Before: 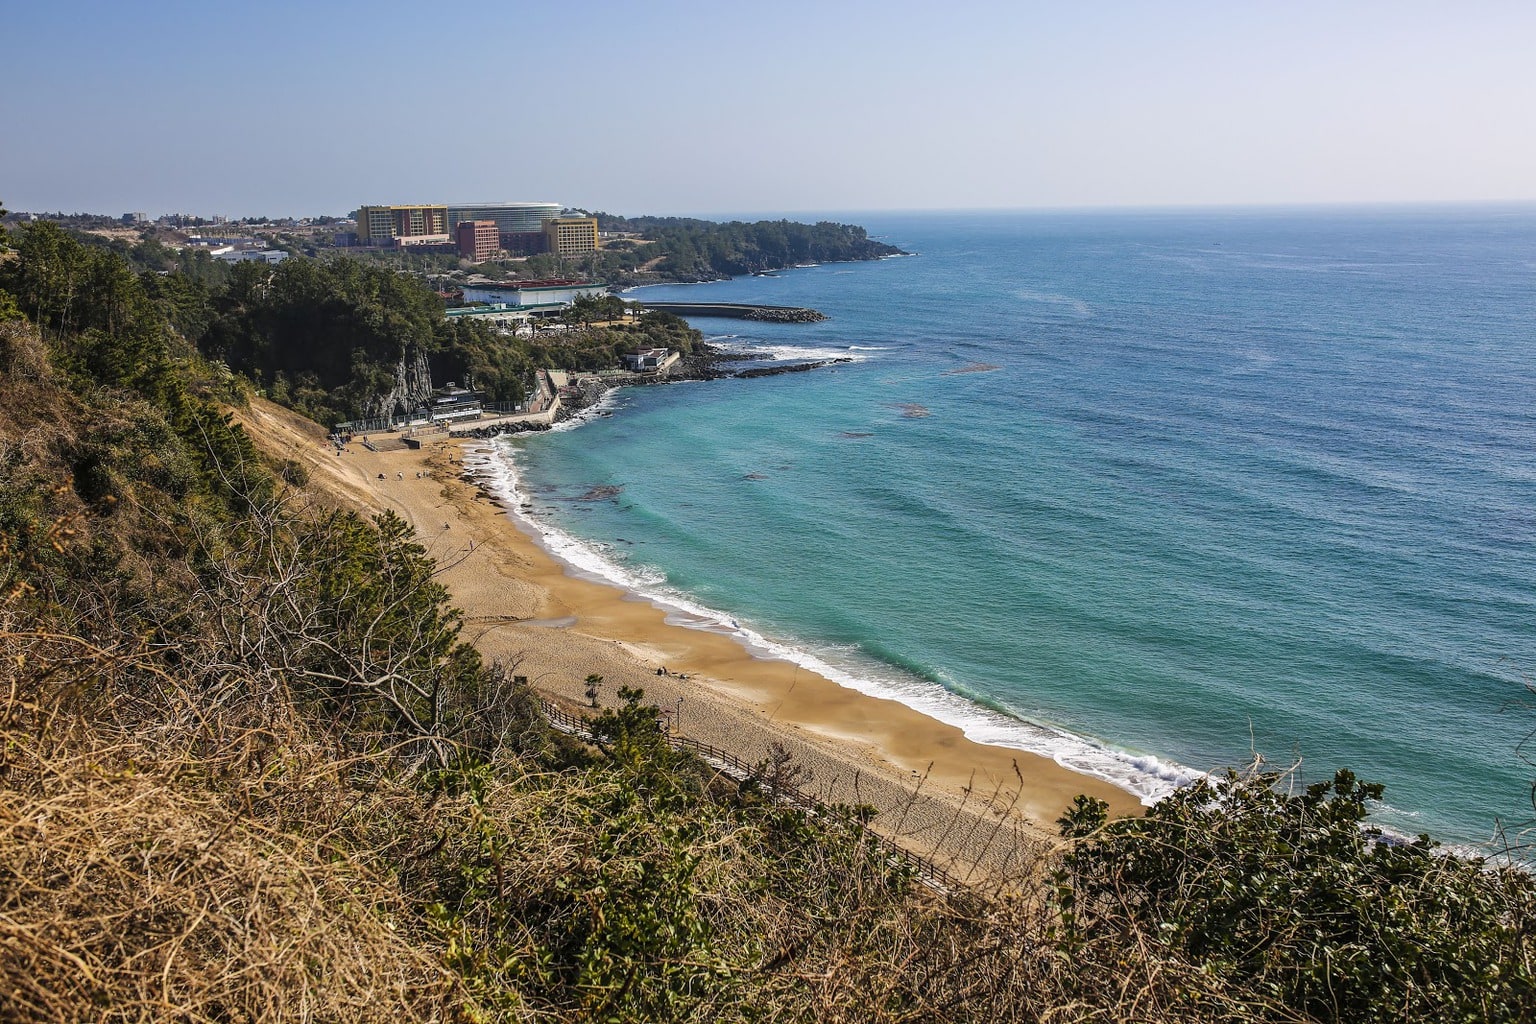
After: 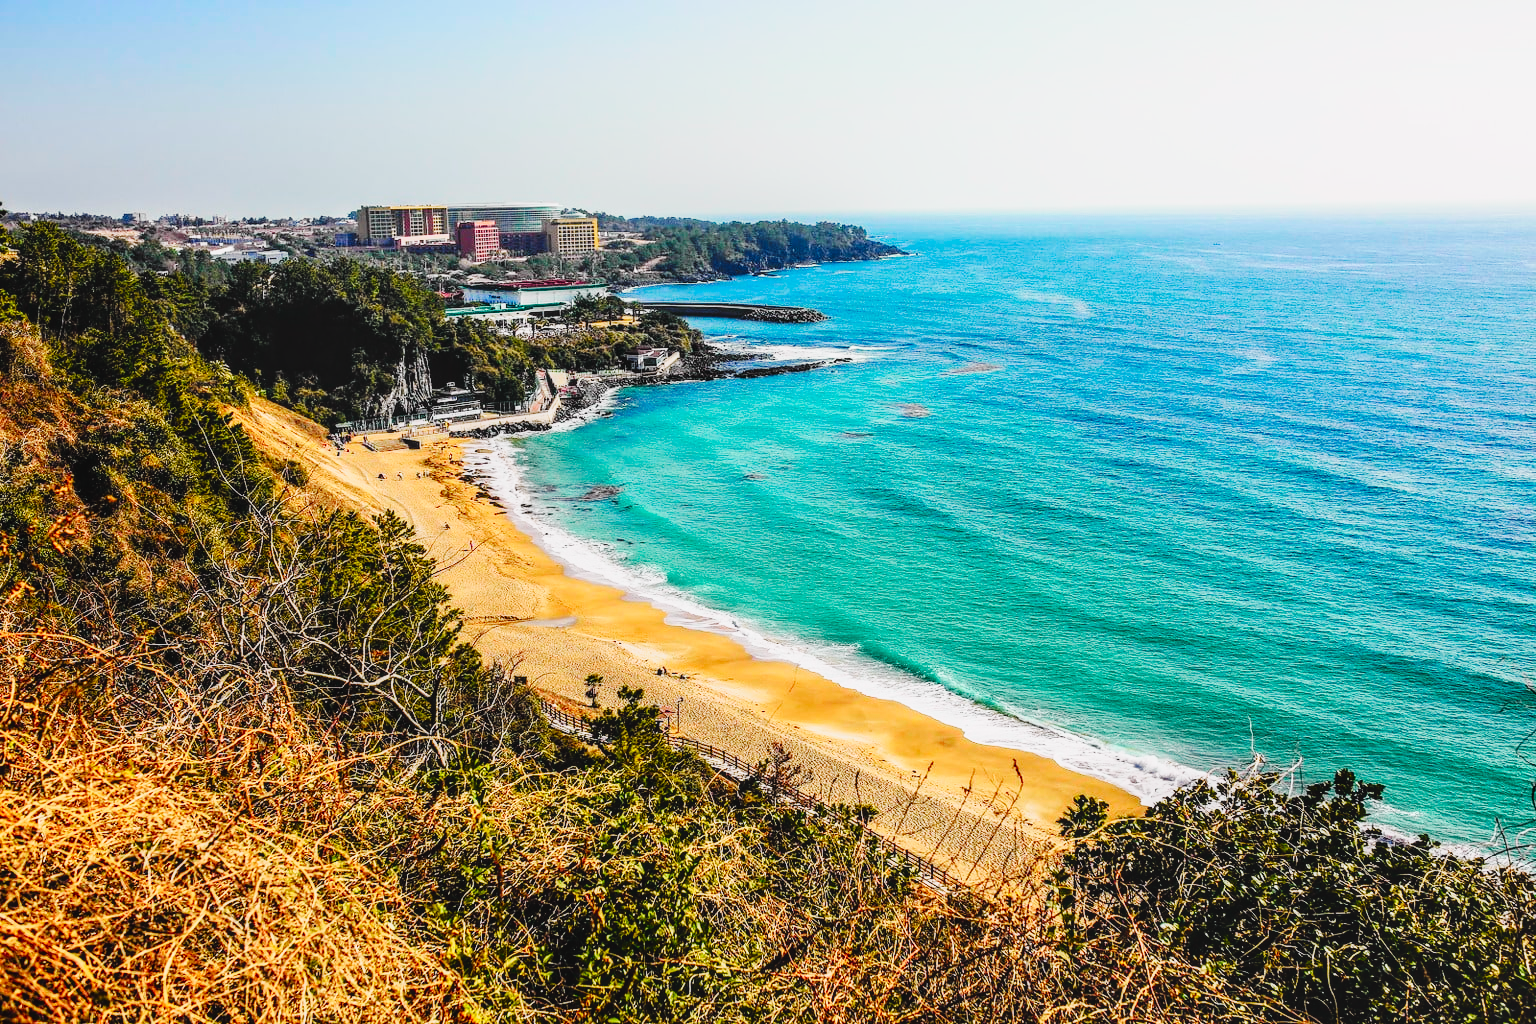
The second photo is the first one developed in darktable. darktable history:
tone curve: curves: ch0 [(0, 0) (0.062, 0.037) (0.142, 0.138) (0.359, 0.419) (0.469, 0.544) (0.634, 0.722) (0.839, 0.909) (0.998, 0.978)]; ch1 [(0, 0) (0.437, 0.408) (0.472, 0.47) (0.502, 0.503) (0.527, 0.523) (0.559, 0.573) (0.608, 0.665) (0.669, 0.748) (0.859, 0.899) (1, 1)]; ch2 [(0, 0) (0.33, 0.301) (0.421, 0.443) (0.473, 0.498) (0.502, 0.5) (0.535, 0.531) (0.575, 0.603) (0.608, 0.667) (1, 1)], color space Lab, independent channels, preserve colors none
base curve: curves: ch0 [(0, 0) (0.036, 0.025) (0.121, 0.166) (0.206, 0.329) (0.605, 0.79) (1, 1)], preserve colors none
local contrast: detail 110%
